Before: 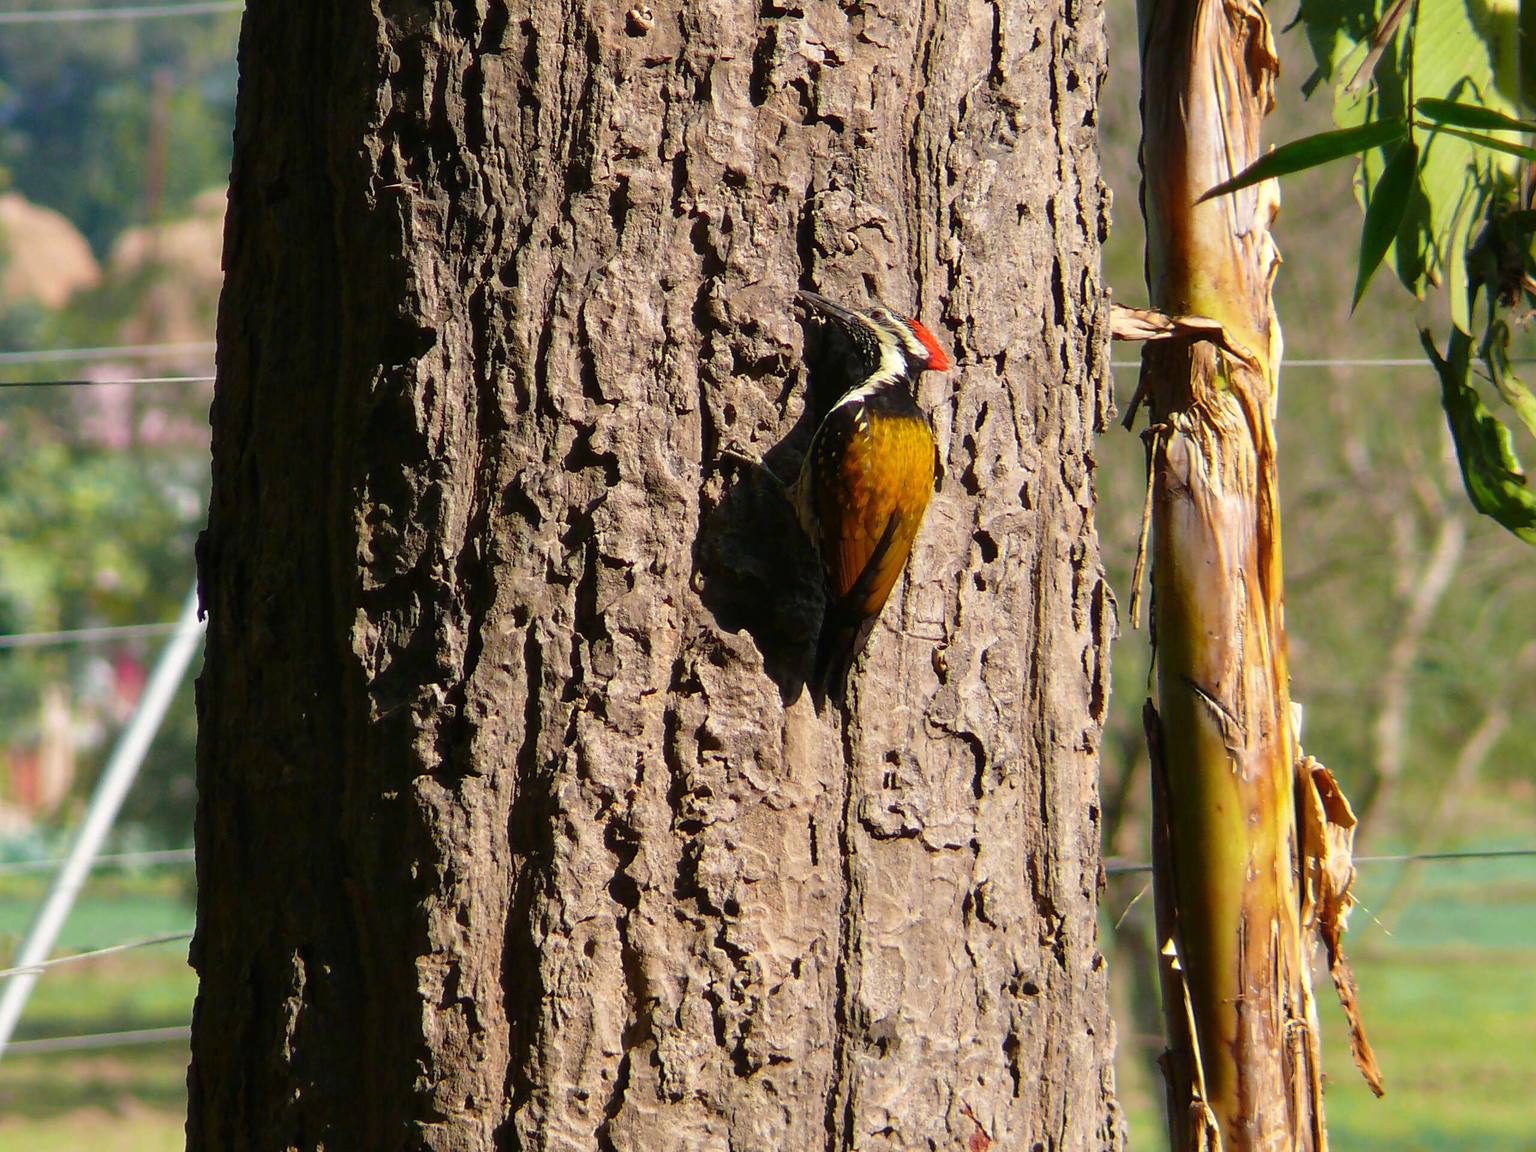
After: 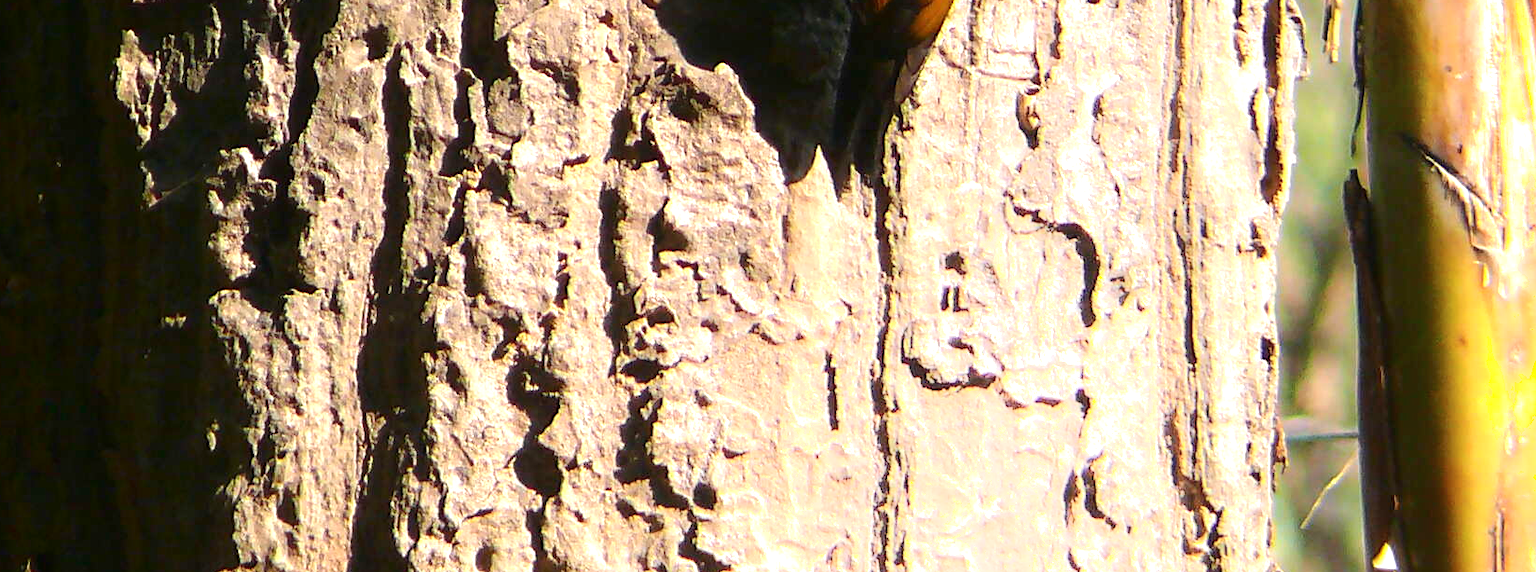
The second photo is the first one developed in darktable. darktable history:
crop: left 18.091%, top 51.13%, right 17.525%, bottom 16.85%
shadows and highlights: shadows -40.15, highlights 62.88, soften with gaussian
exposure: black level correction 0, exposure 1 EV, compensate highlight preservation false
